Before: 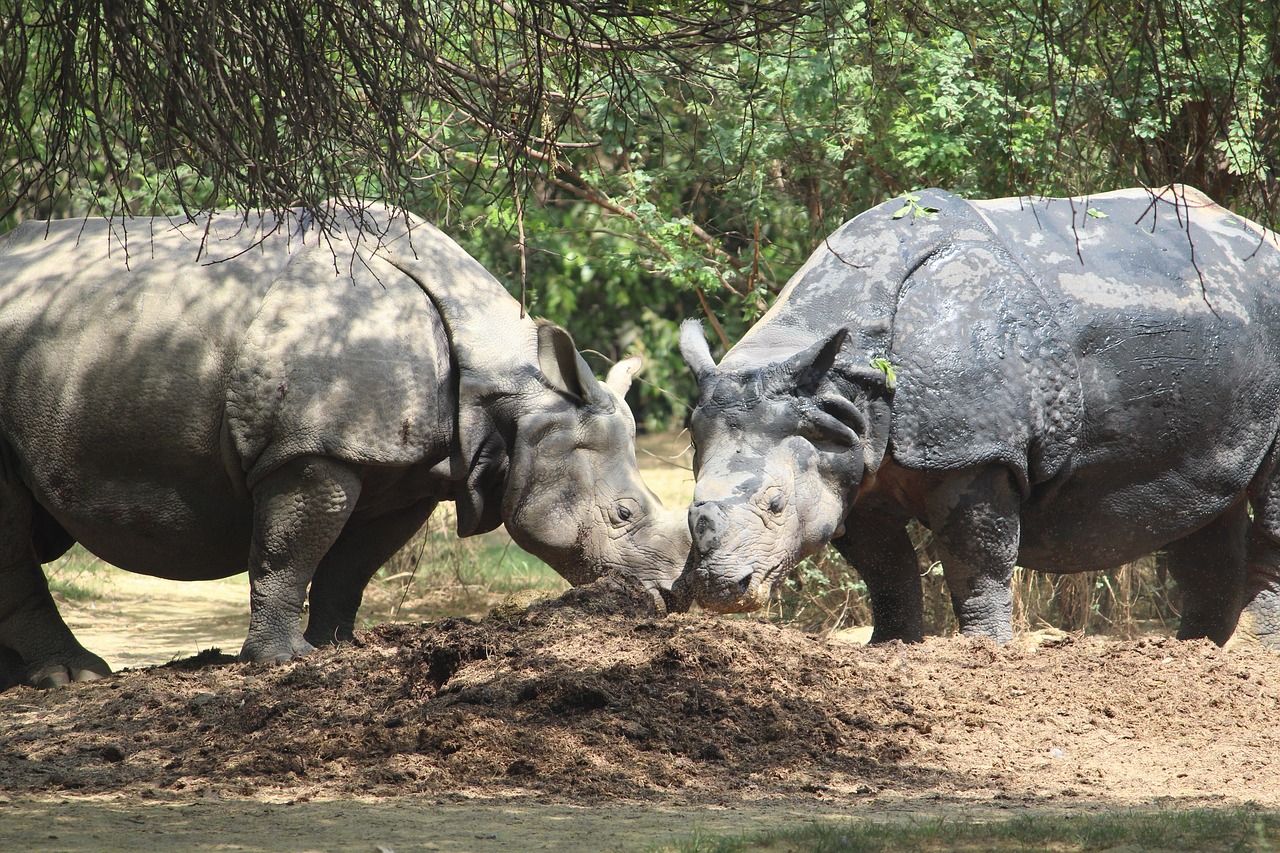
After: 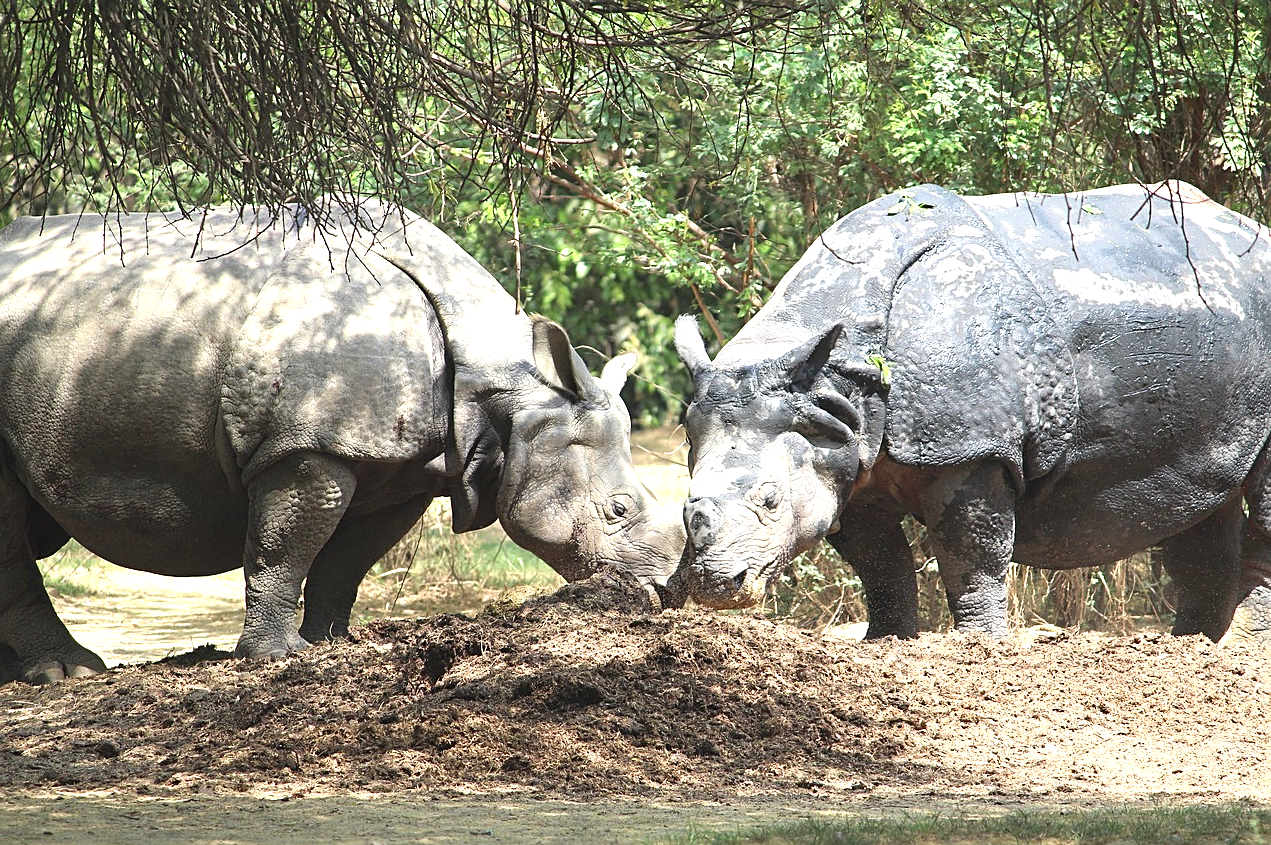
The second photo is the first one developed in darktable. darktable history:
crop: left 0.434%, top 0.485%, right 0.244%, bottom 0.386%
sharpen: on, module defaults
exposure: black level correction 0, exposure 0.7 EV, compensate exposure bias true, compensate highlight preservation false
